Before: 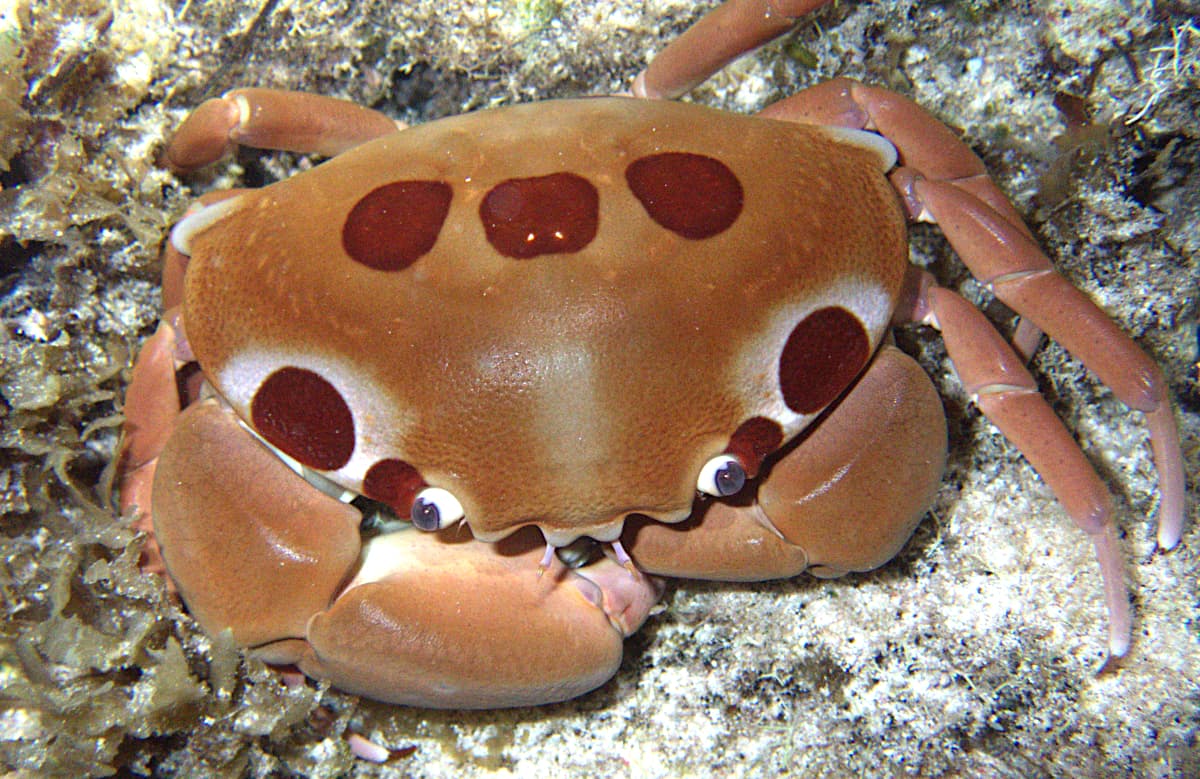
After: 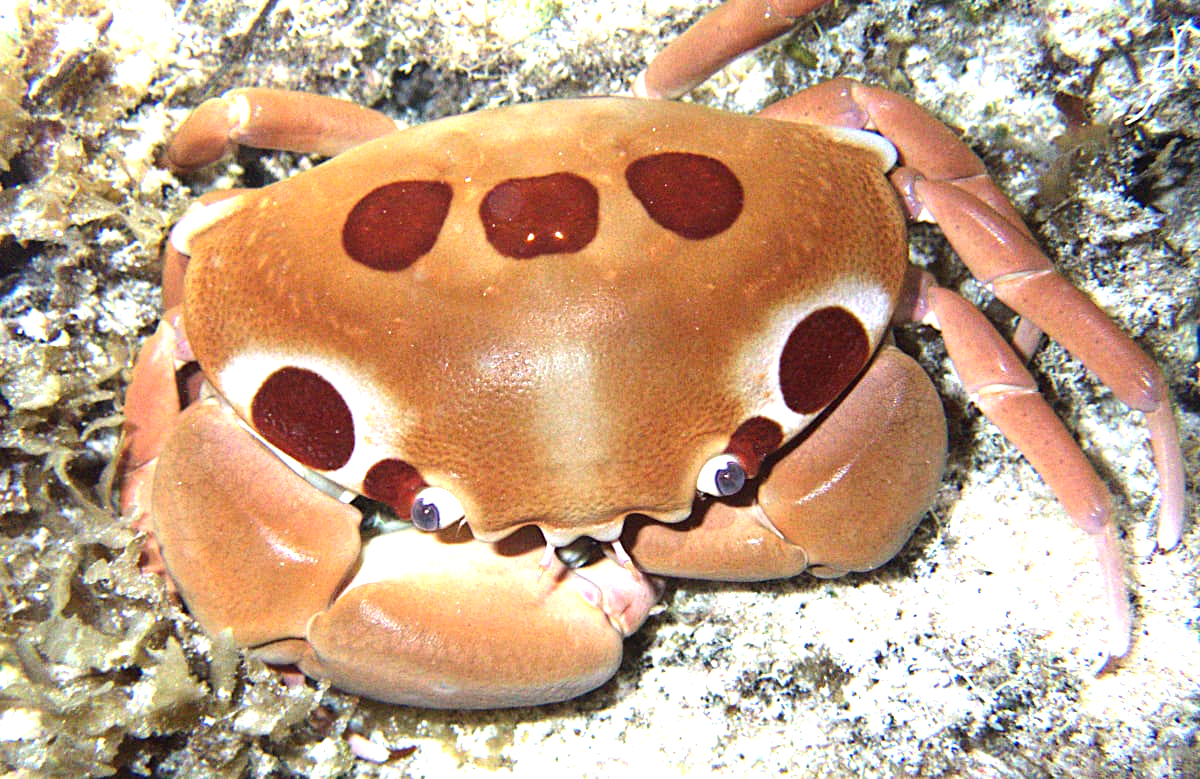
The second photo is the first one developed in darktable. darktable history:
tone equalizer: -8 EV -0.417 EV, -7 EV -0.389 EV, -6 EV -0.333 EV, -5 EV -0.222 EV, -3 EV 0.222 EV, -2 EV 0.333 EV, -1 EV 0.389 EV, +0 EV 0.417 EV, edges refinement/feathering 500, mask exposure compensation -1.57 EV, preserve details no
exposure: exposure 0.74 EV, compensate highlight preservation false
